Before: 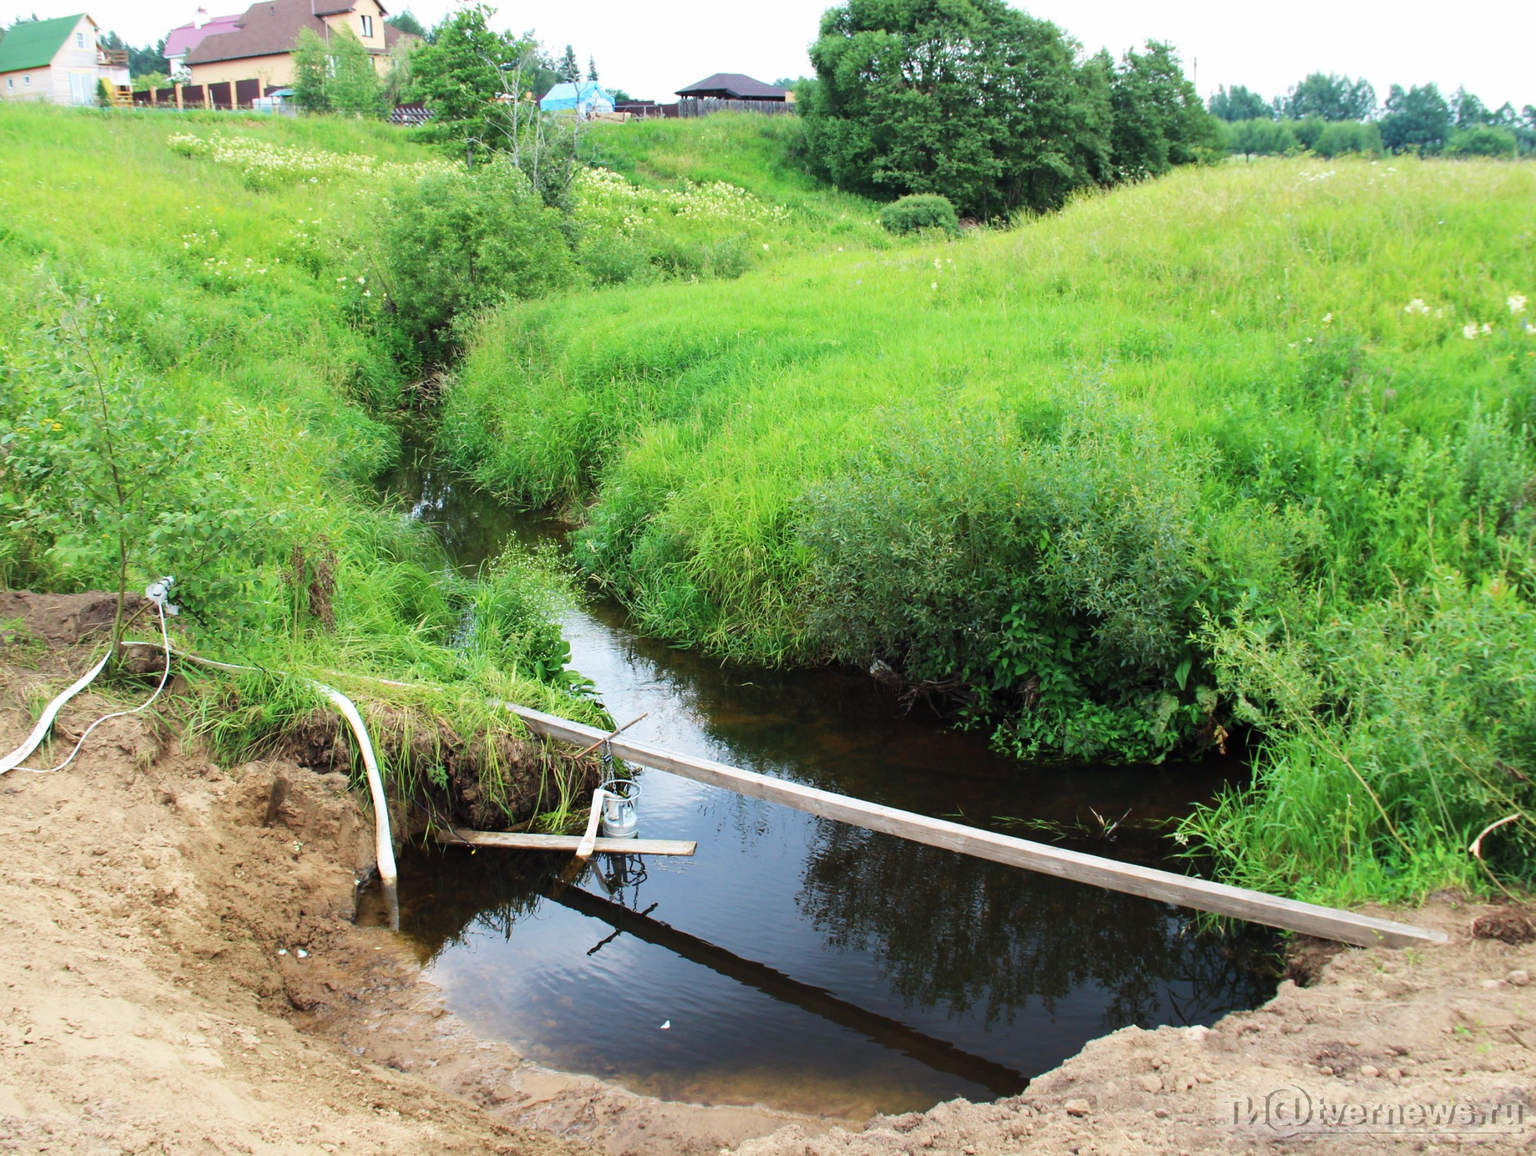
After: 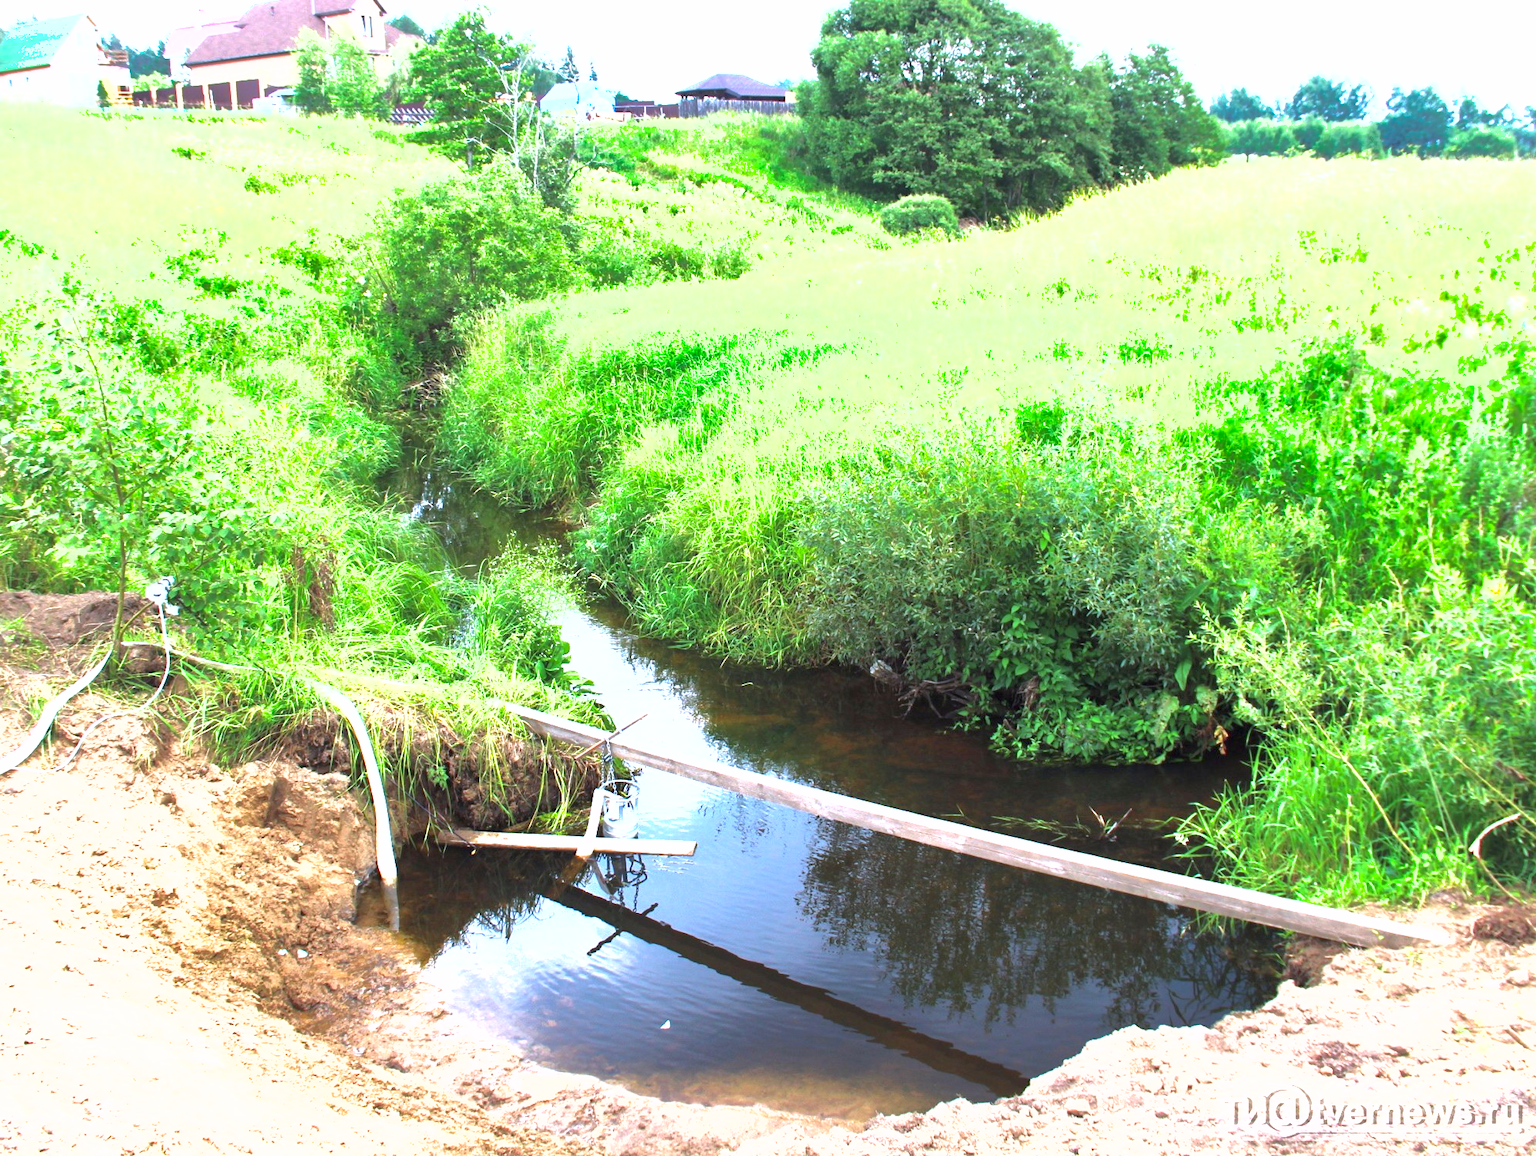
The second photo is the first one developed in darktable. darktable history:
white balance: red 1.004, blue 1.096
exposure: exposure 1.2 EV, compensate highlight preservation false
shadows and highlights: on, module defaults
